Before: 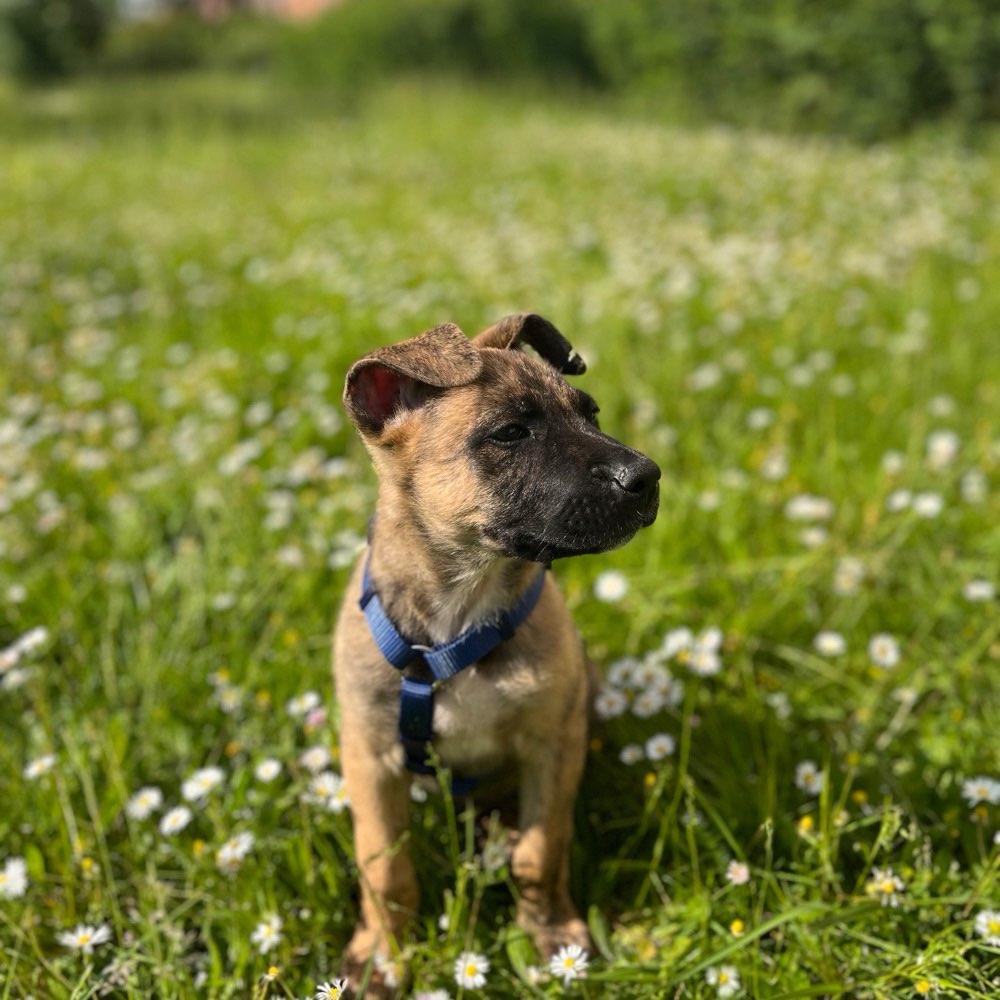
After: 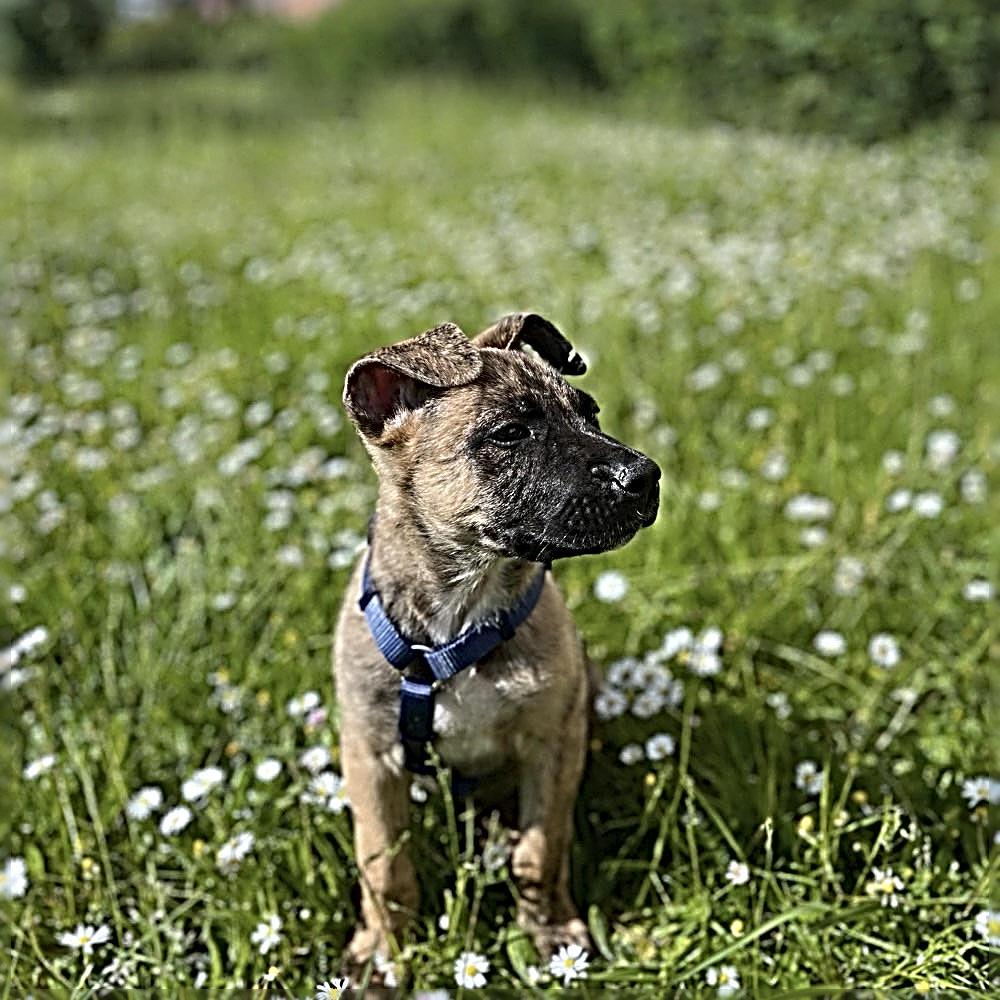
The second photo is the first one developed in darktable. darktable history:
white balance: red 0.931, blue 1.11
contrast brightness saturation: contrast 0.06, brightness -0.01, saturation -0.23
sharpen: radius 4.001, amount 2
